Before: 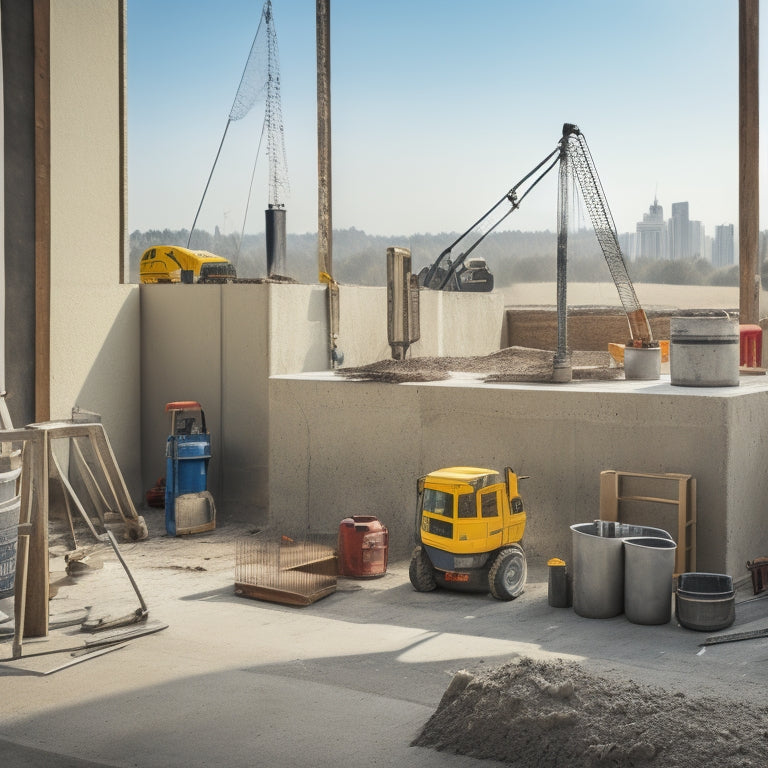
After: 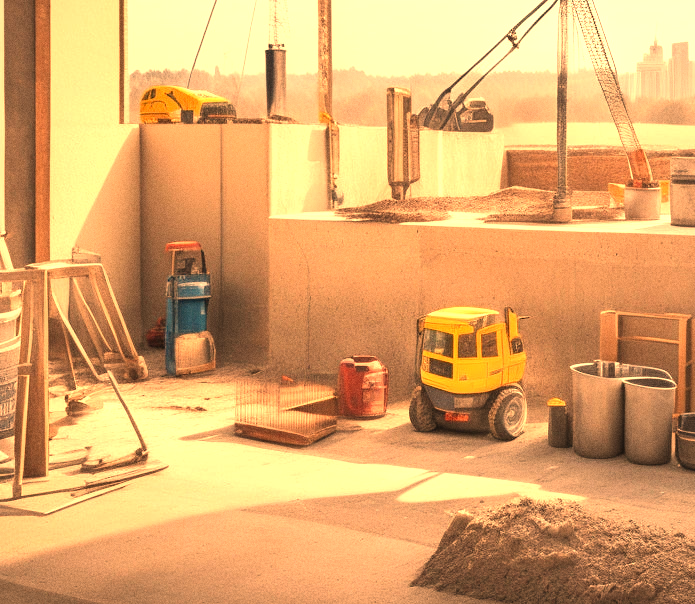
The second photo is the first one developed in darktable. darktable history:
crop: top 20.916%, right 9.437%, bottom 0.316%
exposure: black level correction 0, exposure 0.7 EV, compensate exposure bias true, compensate highlight preservation false
white balance: red 1.467, blue 0.684
grain: coarseness 0.47 ISO
